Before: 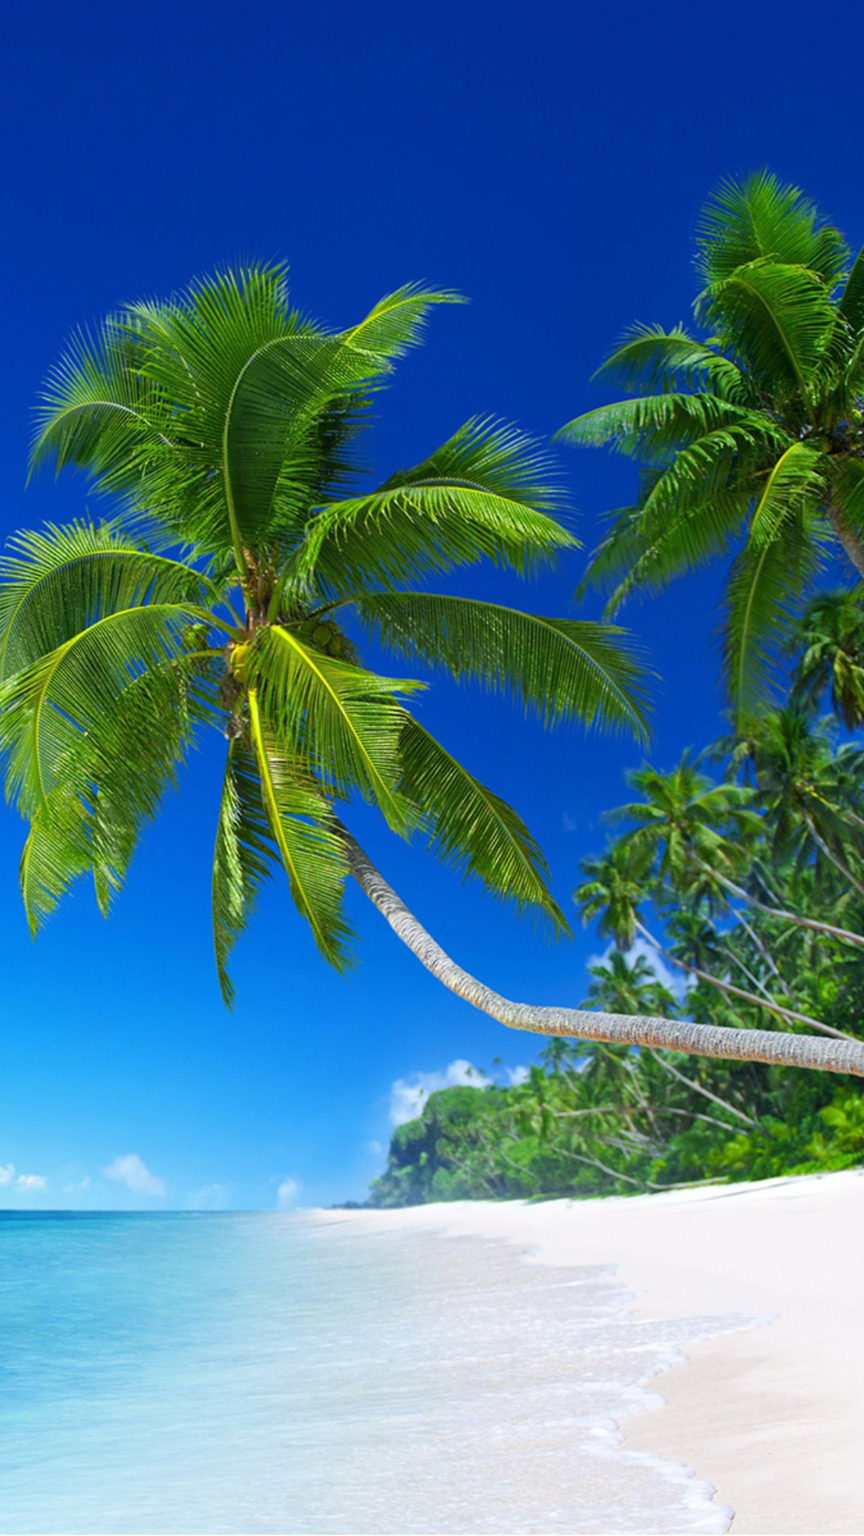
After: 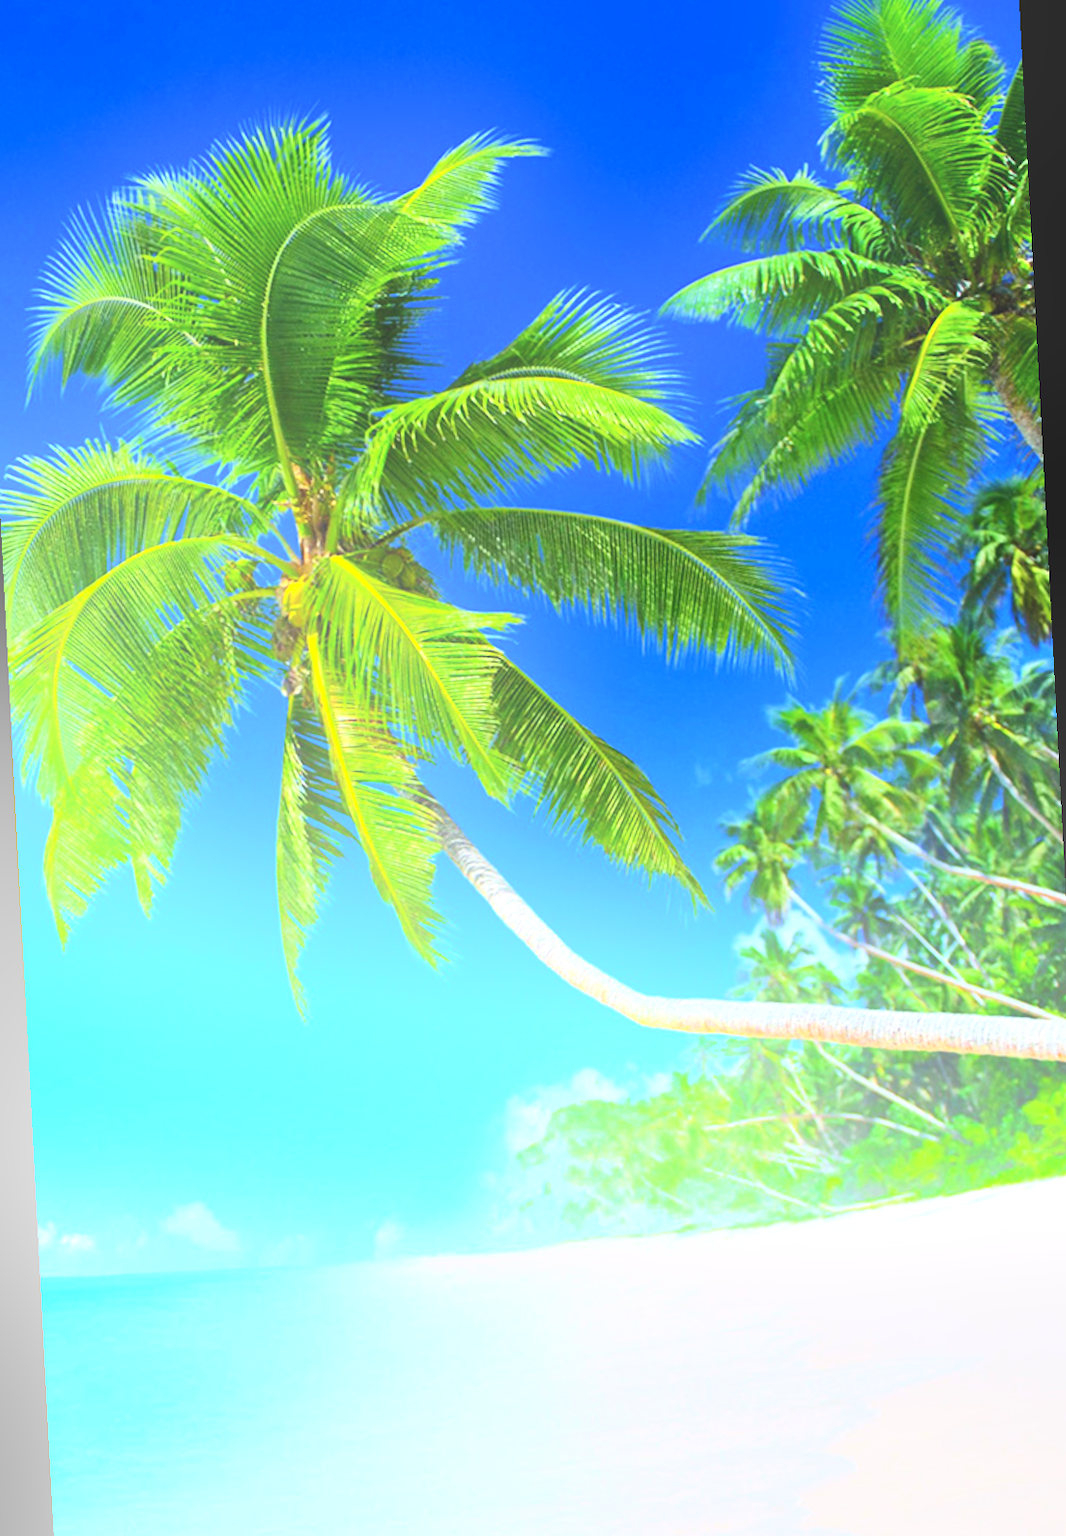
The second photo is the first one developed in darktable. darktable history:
crop and rotate: top 6.25%
tone curve: curves: ch0 [(0, 0) (0.004, 0.001) (0.133, 0.16) (0.325, 0.399) (0.475, 0.588) (0.832, 0.903) (1, 1)], color space Lab, linked channels, preserve colors none
exposure: black level correction -0.005, exposure 1 EV, compensate highlight preservation false
bloom: threshold 82.5%, strength 16.25%
contrast brightness saturation: contrast 0.14
rotate and perspective: rotation -3°, crop left 0.031, crop right 0.968, crop top 0.07, crop bottom 0.93
